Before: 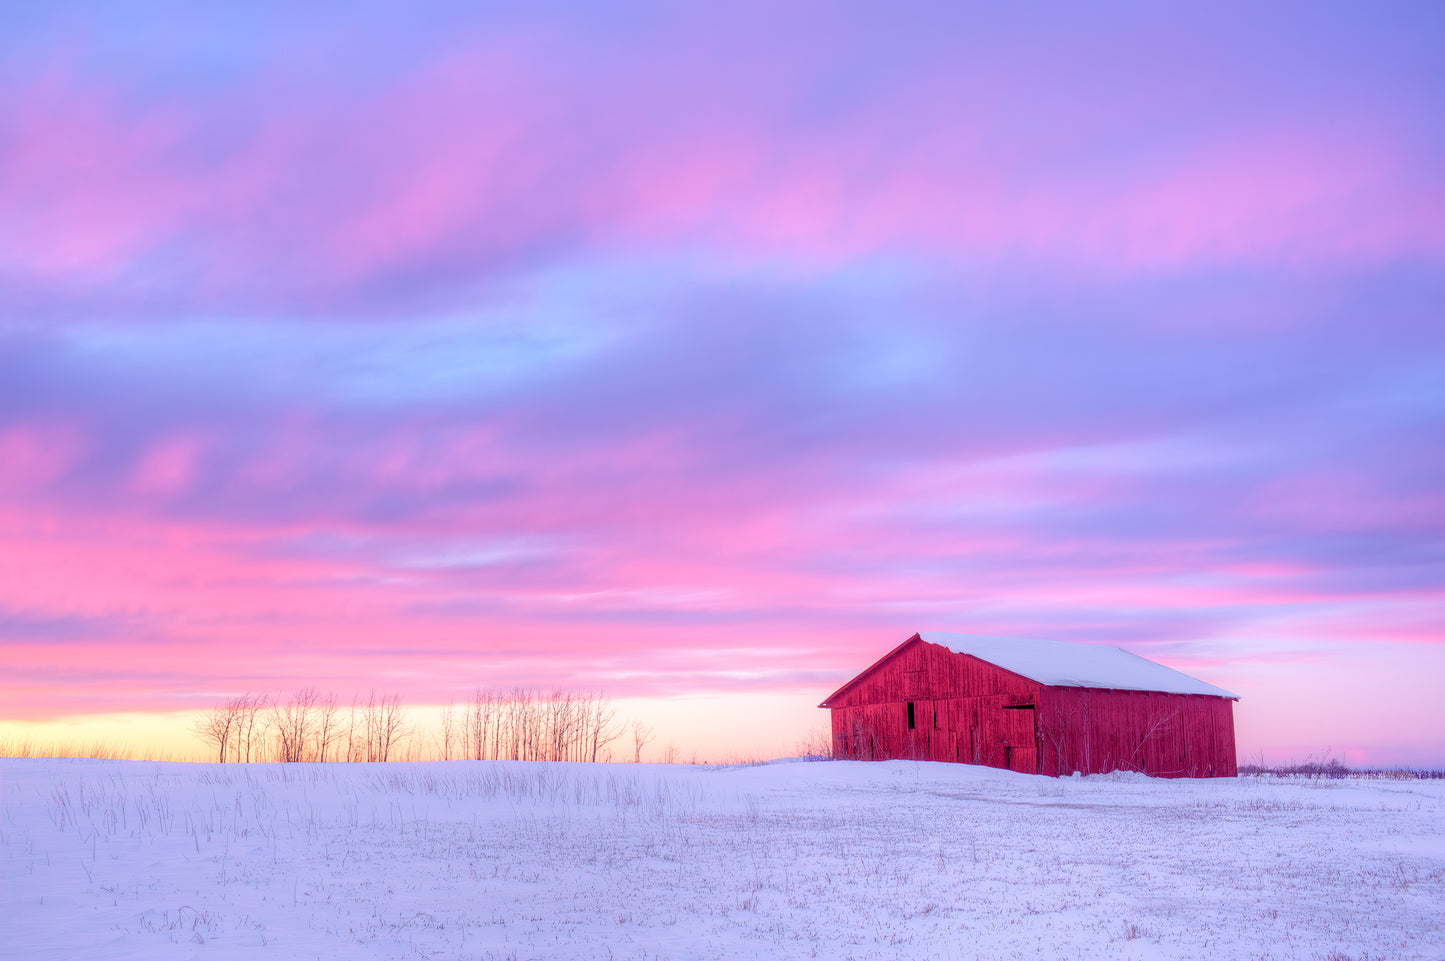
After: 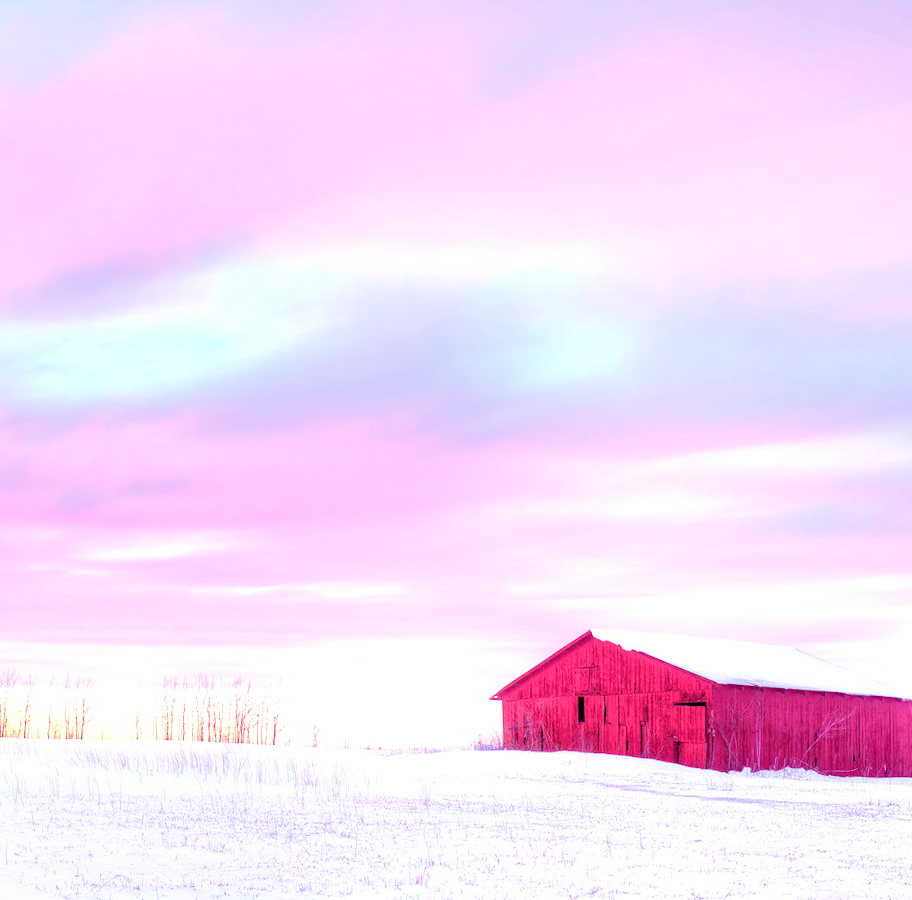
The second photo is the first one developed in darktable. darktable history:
exposure: black level correction 0, exposure 1.1 EV, compensate highlight preservation false
crop and rotate: left 17.732%, right 15.423%
rotate and perspective: rotation 0.062°, lens shift (vertical) 0.115, lens shift (horizontal) -0.133, crop left 0.047, crop right 0.94, crop top 0.061, crop bottom 0.94
